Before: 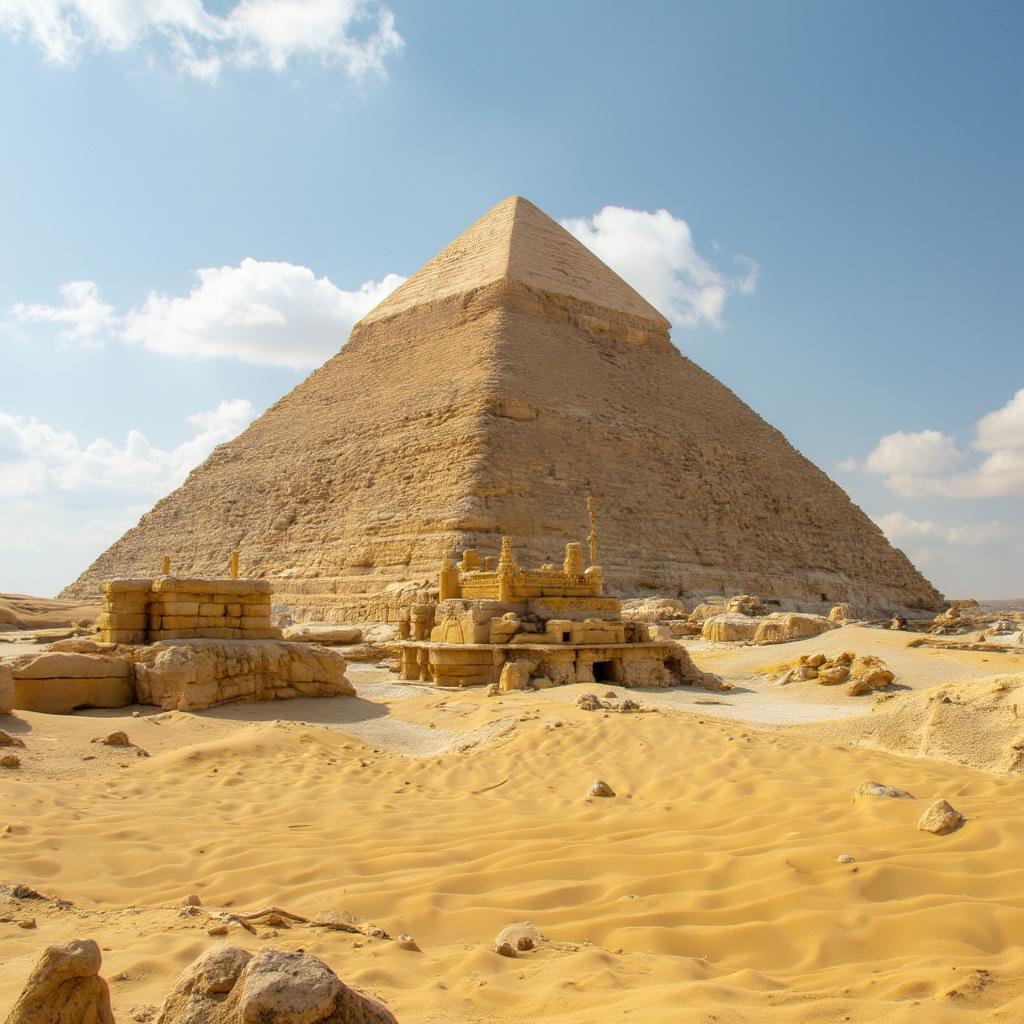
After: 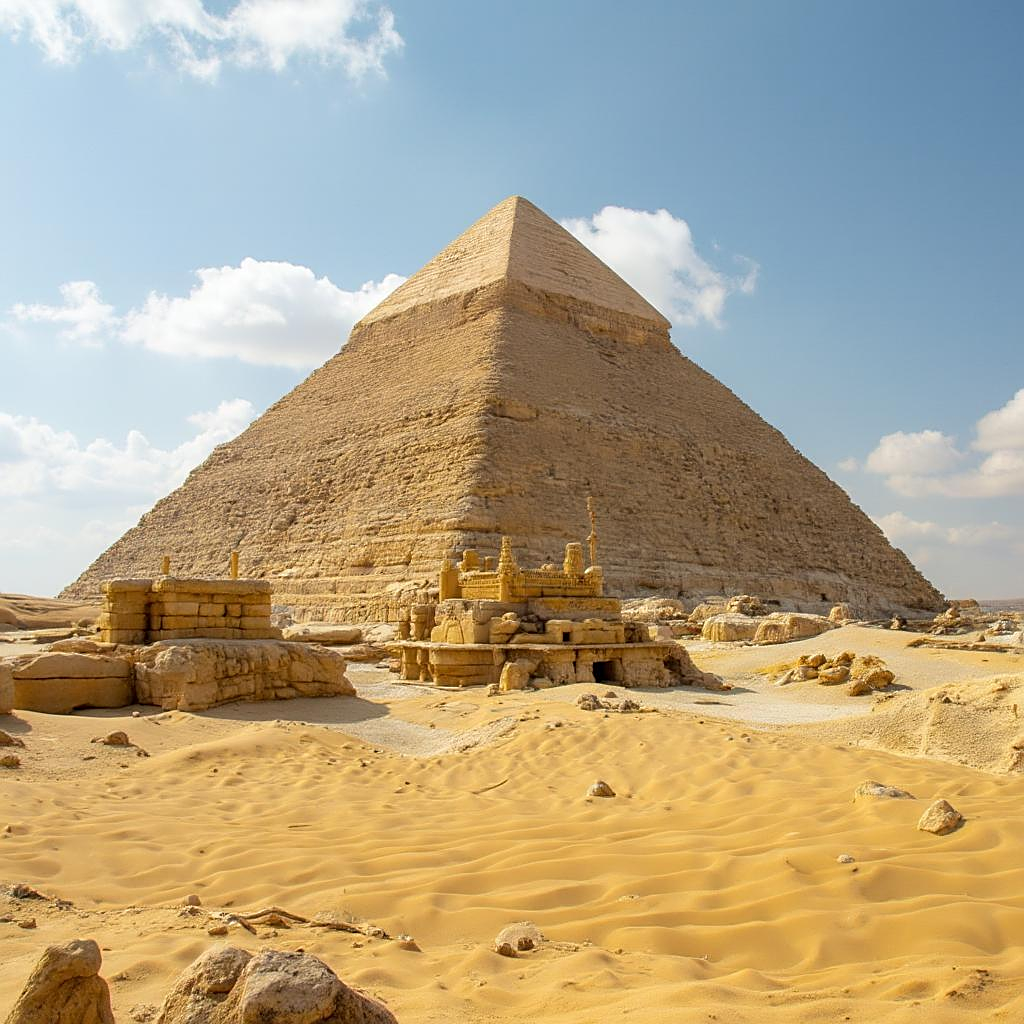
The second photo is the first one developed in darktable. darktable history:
exposure: black level correction 0.001, compensate exposure bias true, compensate highlight preservation false
sharpen: on, module defaults
